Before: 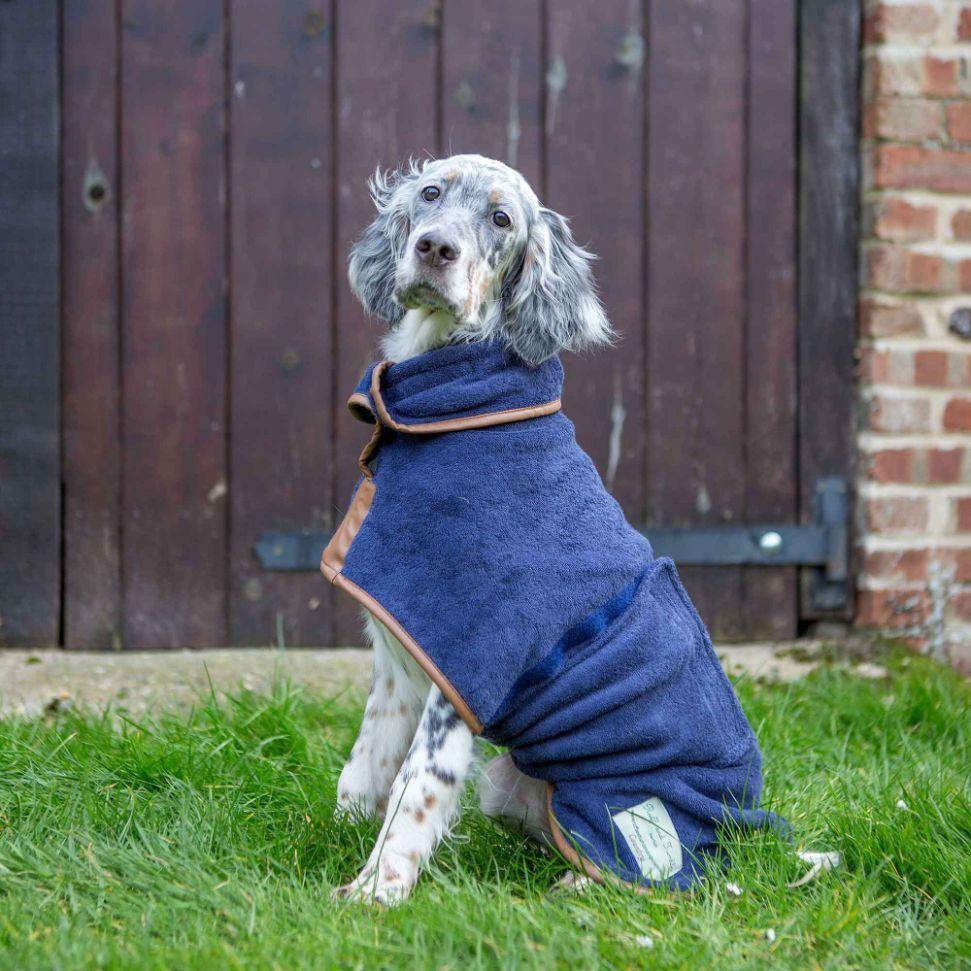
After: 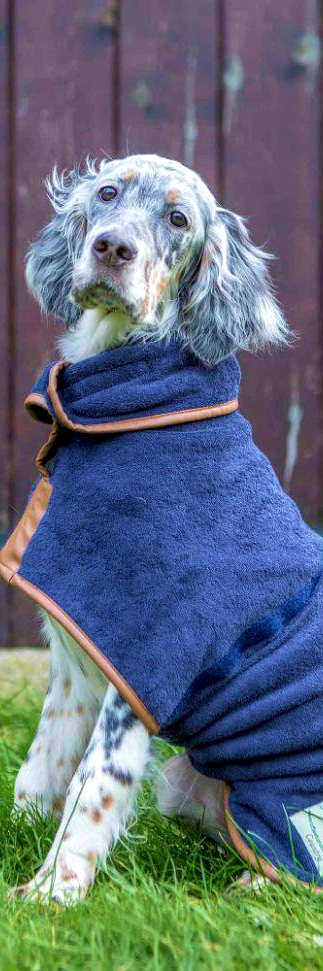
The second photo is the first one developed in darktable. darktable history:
velvia: strength 56%
local contrast: on, module defaults
crop: left 33.36%, right 33.36%
